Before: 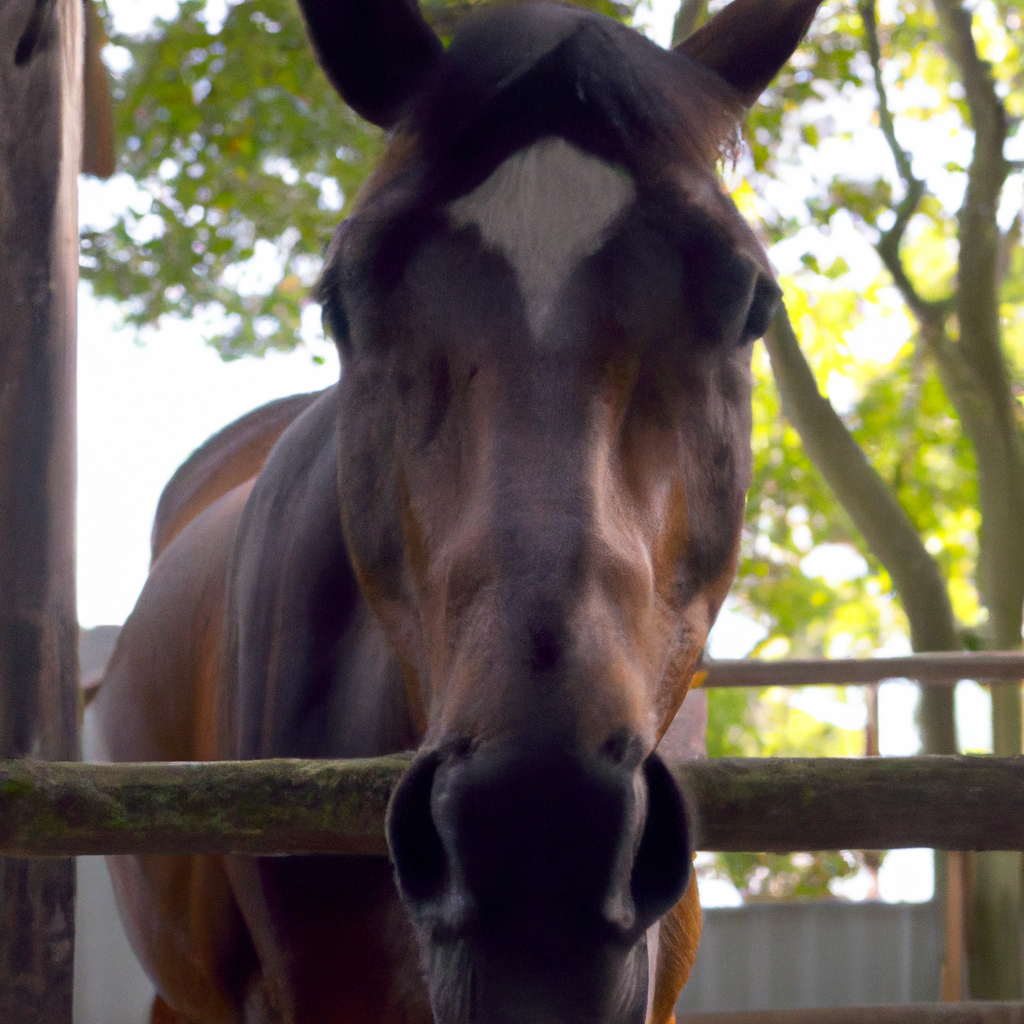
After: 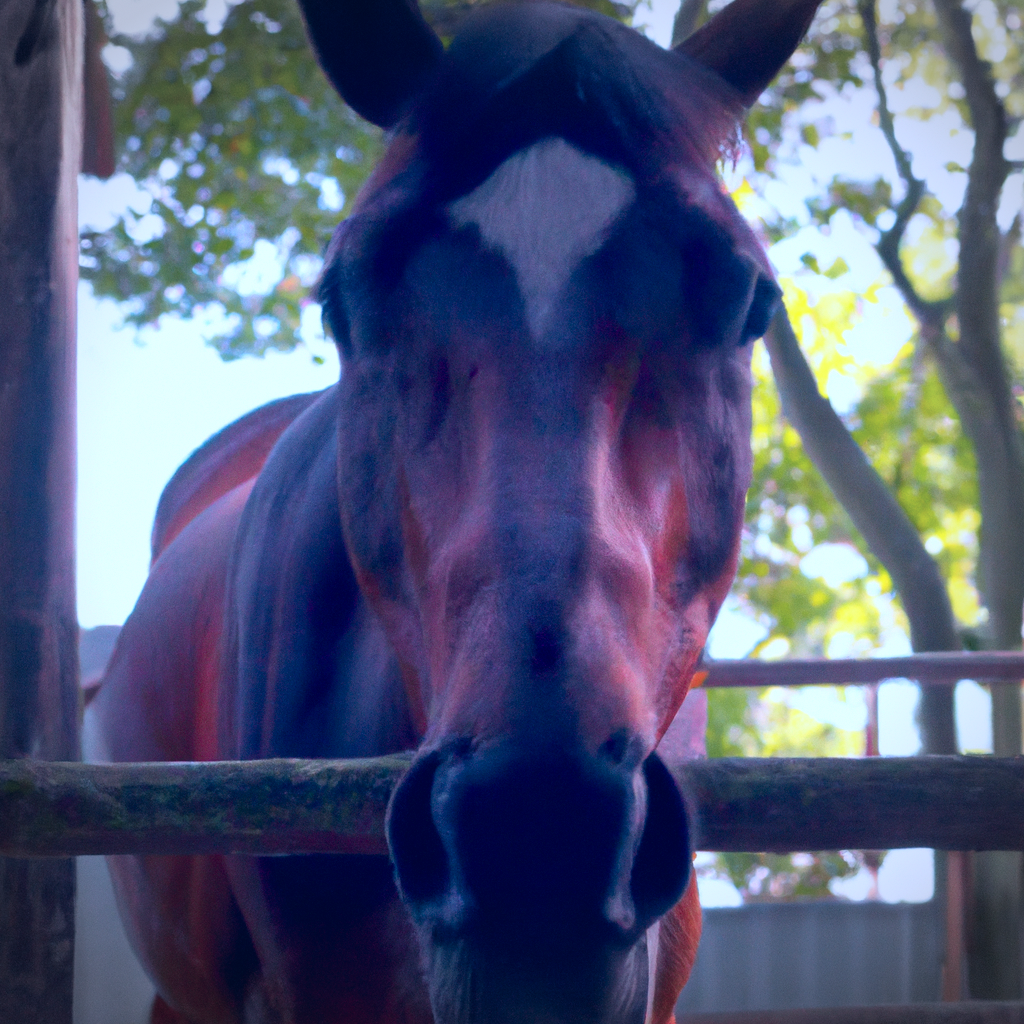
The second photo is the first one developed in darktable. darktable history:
vignetting: width/height ratio 1.094
tone curve: curves: ch1 [(0, 0) (0.108, 0.197) (0.5, 0.5) (0.681, 0.885) (1, 1)]; ch2 [(0, 0) (0.28, 0.151) (1, 1)], color space Lab, independent channels
